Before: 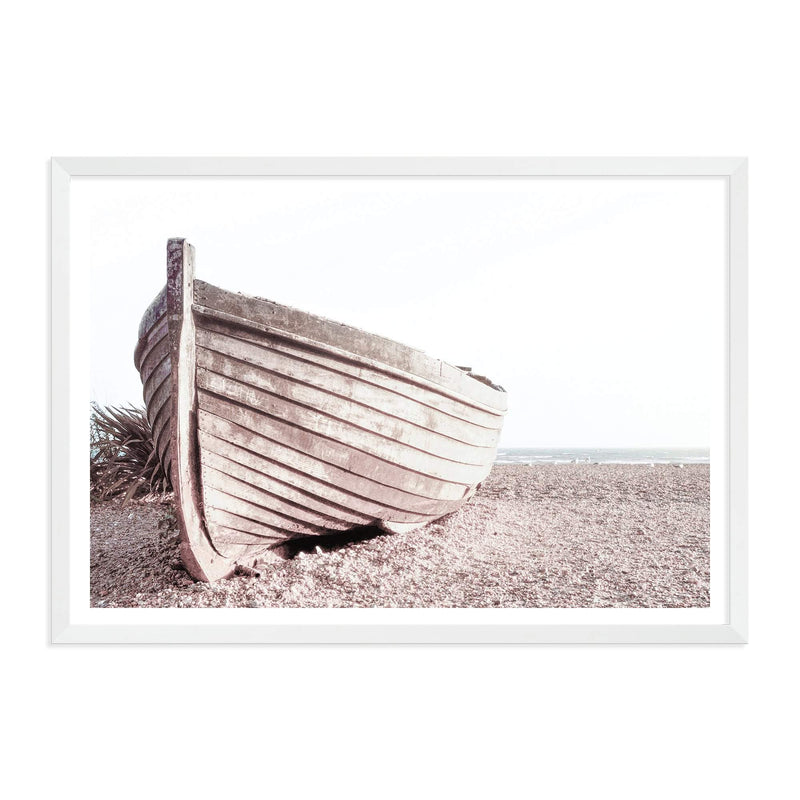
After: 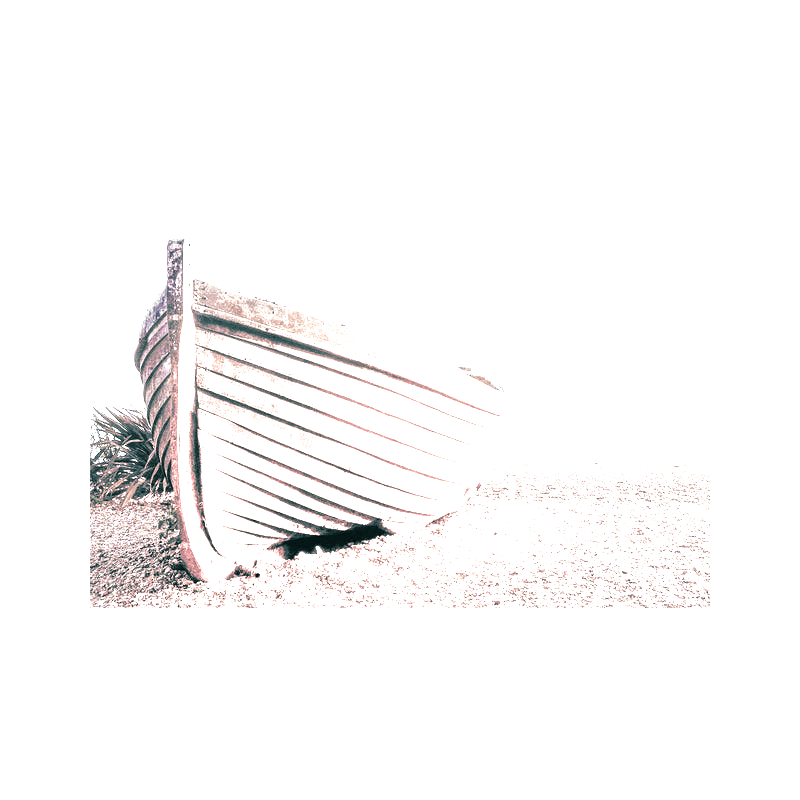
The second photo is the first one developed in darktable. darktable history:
exposure: black level correction 0, exposure 1.2 EV, compensate exposure bias true, compensate highlight preservation false
tone equalizer: -8 EV -0.417 EV, -7 EV -0.389 EV, -6 EV -0.333 EV, -5 EV -0.222 EV, -3 EV 0.222 EV, -2 EV 0.333 EV, -1 EV 0.389 EV, +0 EV 0.417 EV, edges refinement/feathering 500, mask exposure compensation -1.57 EV, preserve details no
split-toning: shadows › hue 186.43°, highlights › hue 49.29°, compress 30.29%
